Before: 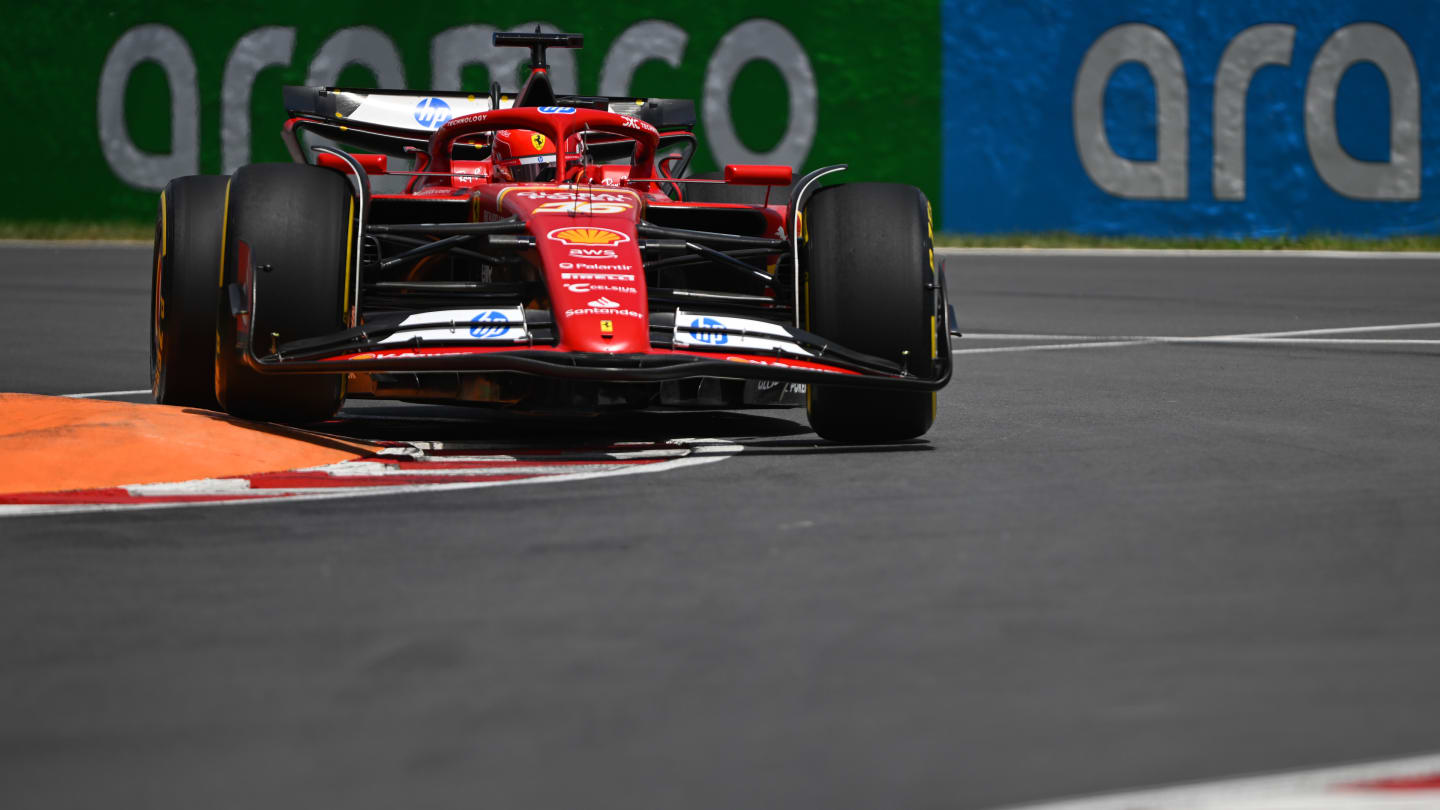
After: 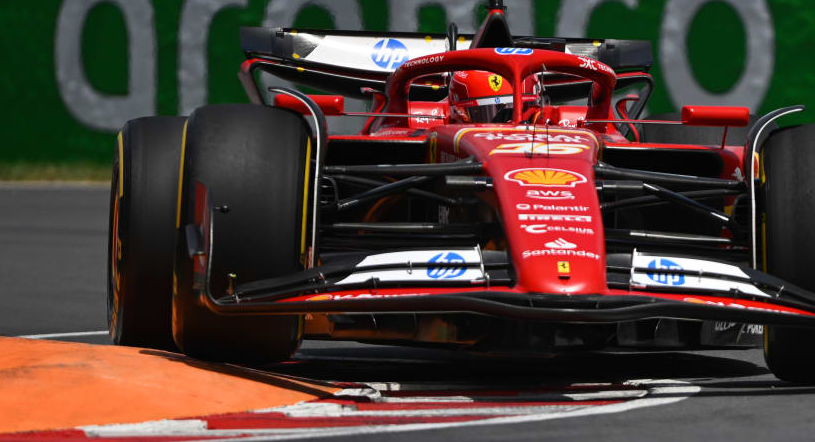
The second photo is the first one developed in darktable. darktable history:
crop and rotate: left 3.051%, top 7.372%, right 40.33%, bottom 38.018%
